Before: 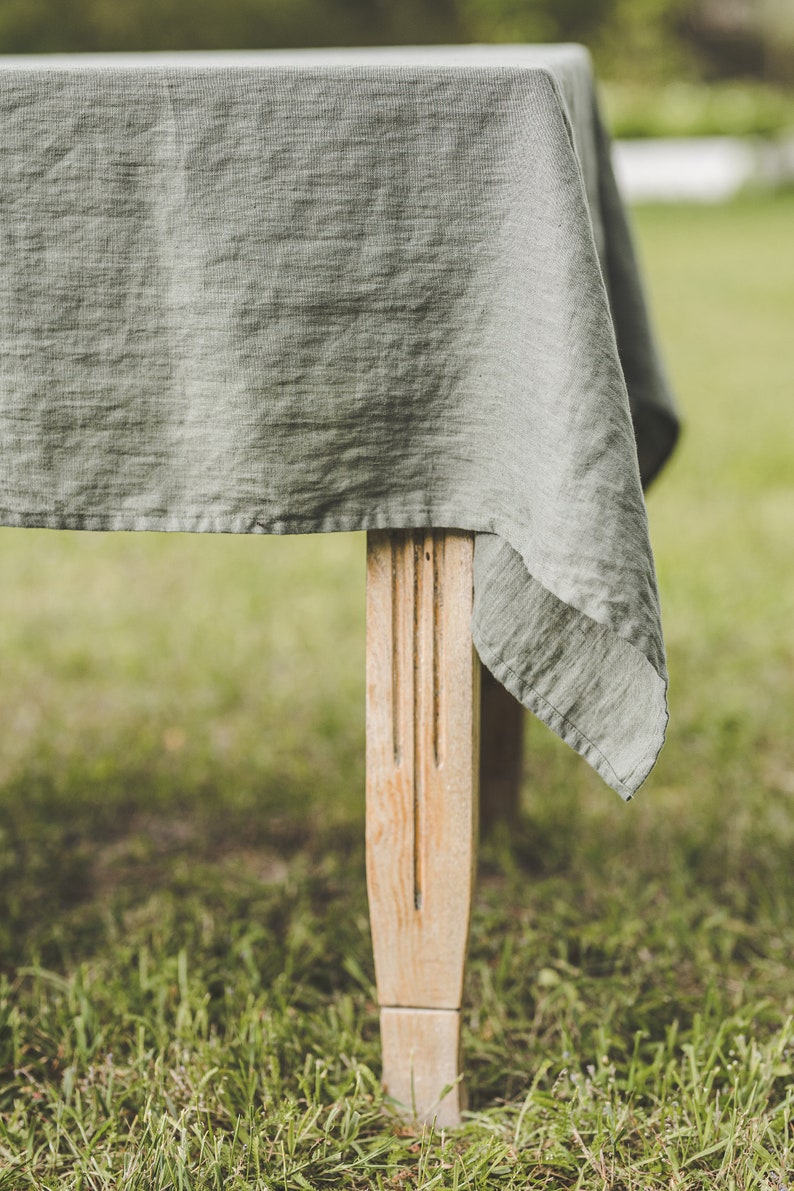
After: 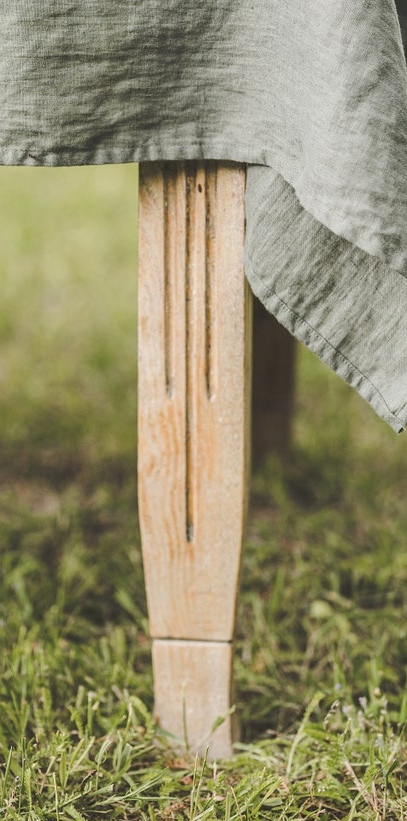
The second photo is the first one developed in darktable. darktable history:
crop and rotate: left 28.872%, top 31.062%, right 19.808%
